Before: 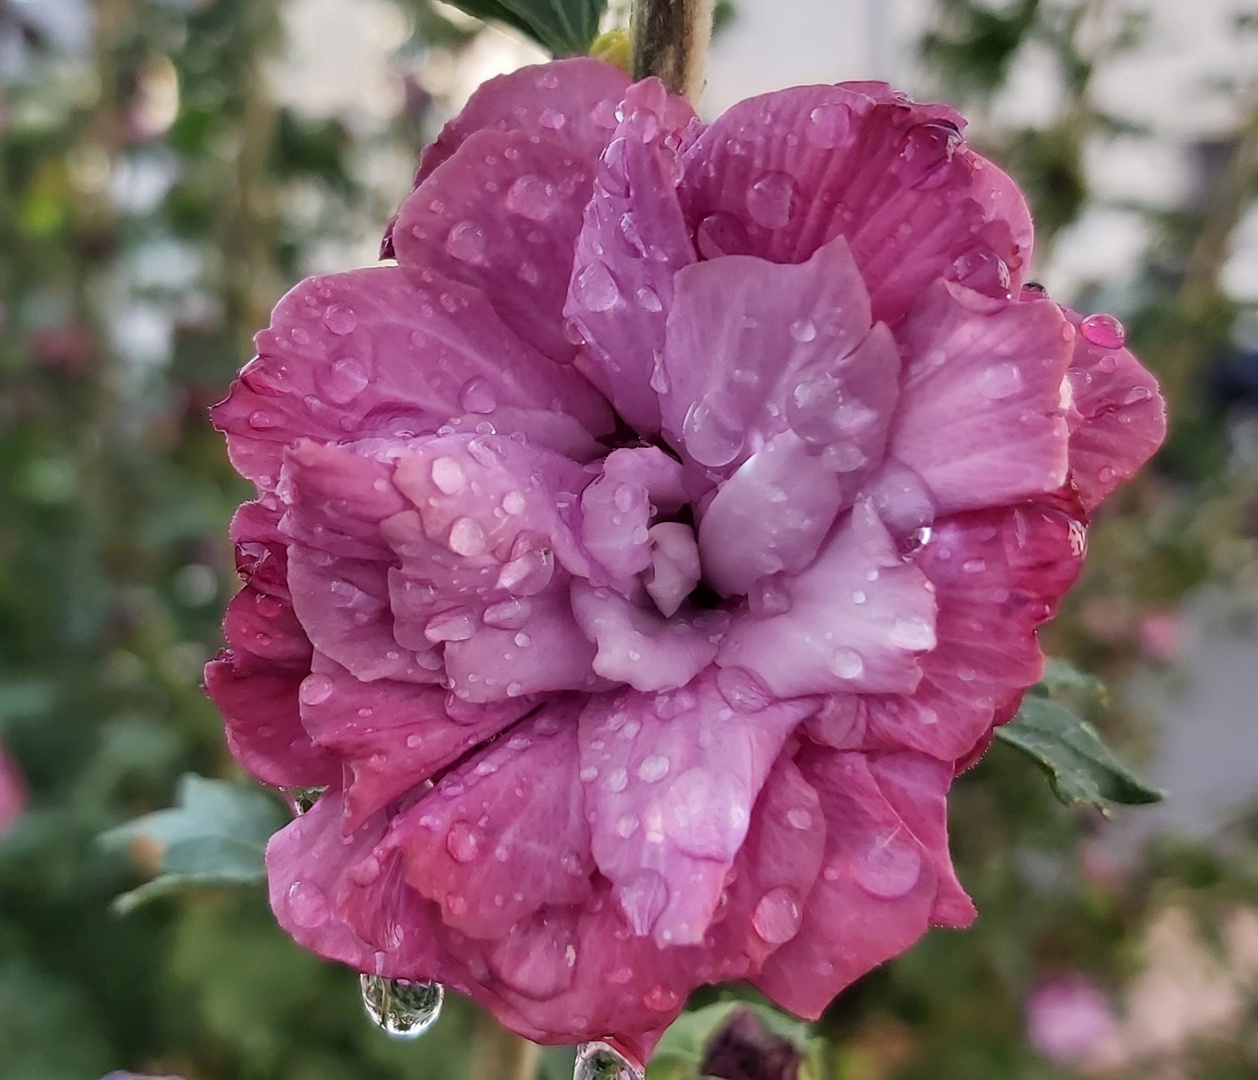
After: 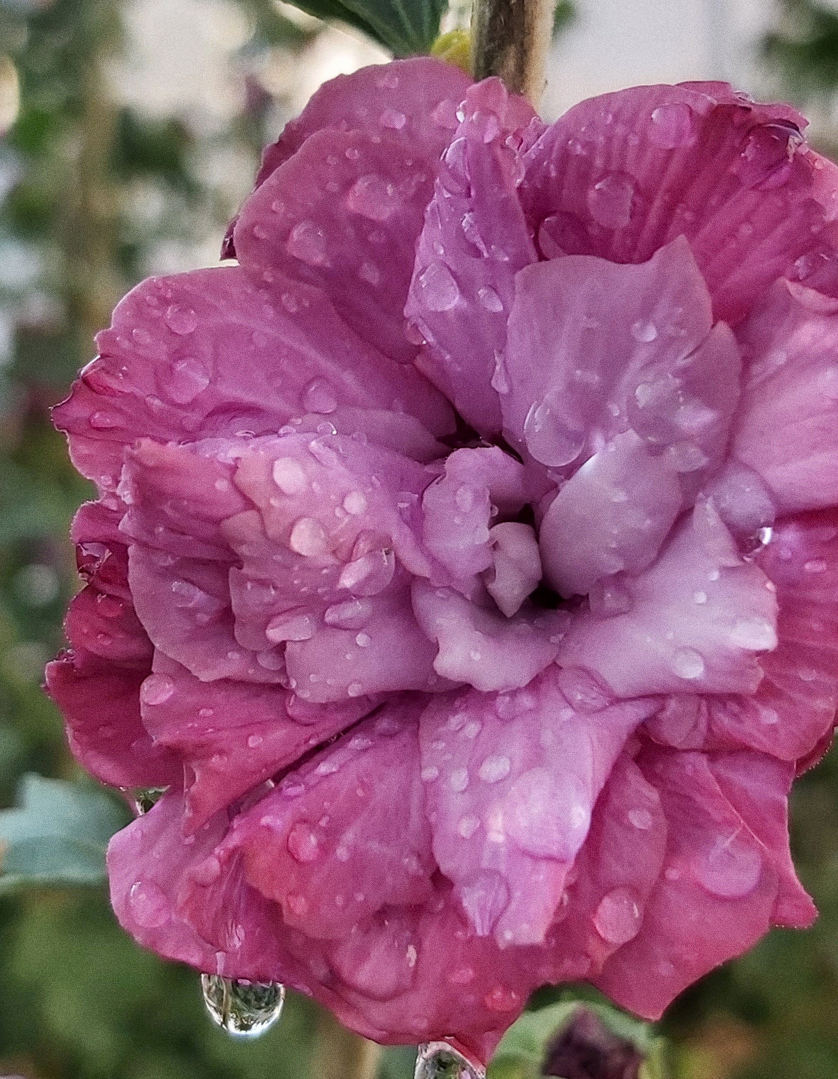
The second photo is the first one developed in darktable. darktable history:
crop and rotate: left 12.648%, right 20.685%
white balance: emerald 1
grain: on, module defaults
